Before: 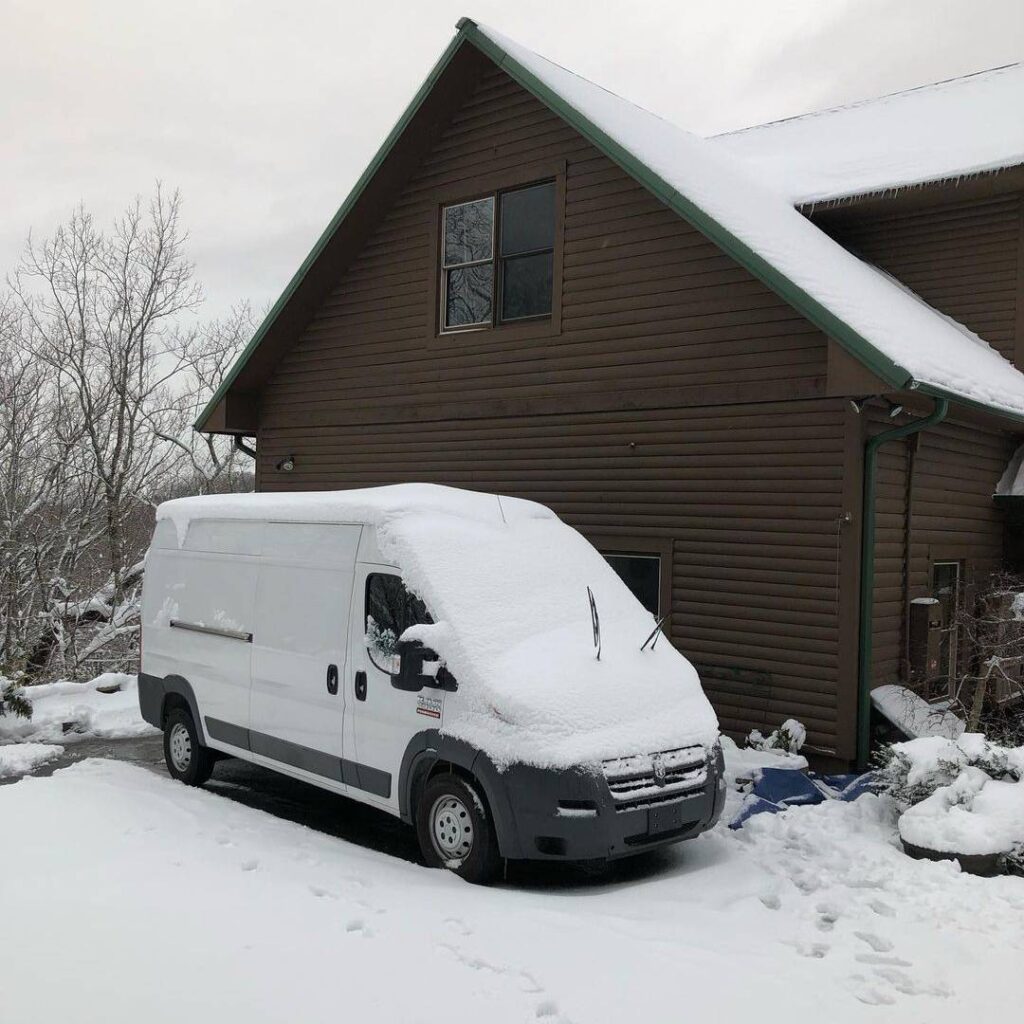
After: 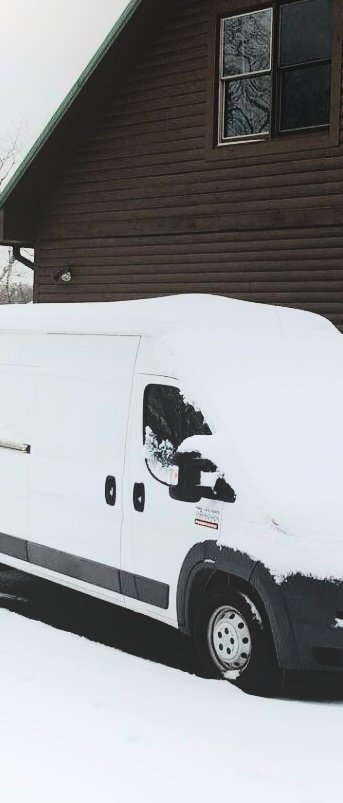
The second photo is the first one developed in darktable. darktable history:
local contrast: detail 70%
crop and rotate: left 21.77%, top 18.528%, right 44.676%, bottom 2.997%
rgb curve: curves: ch0 [(0, 0) (0.21, 0.15) (0.24, 0.21) (0.5, 0.75) (0.75, 0.96) (0.89, 0.99) (1, 1)]; ch1 [(0, 0.02) (0.21, 0.13) (0.25, 0.2) (0.5, 0.67) (0.75, 0.9) (0.89, 0.97) (1, 1)]; ch2 [(0, 0.02) (0.21, 0.13) (0.25, 0.2) (0.5, 0.67) (0.75, 0.9) (0.89, 0.97) (1, 1)], compensate middle gray true
